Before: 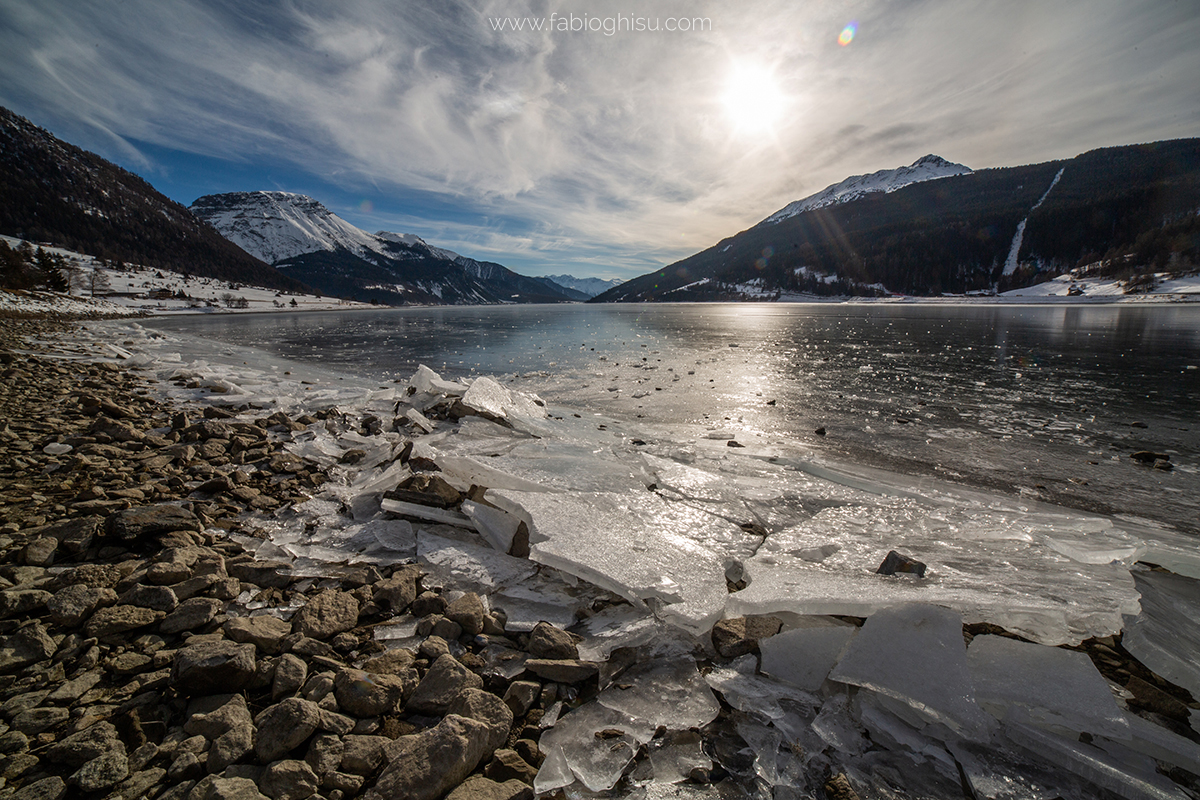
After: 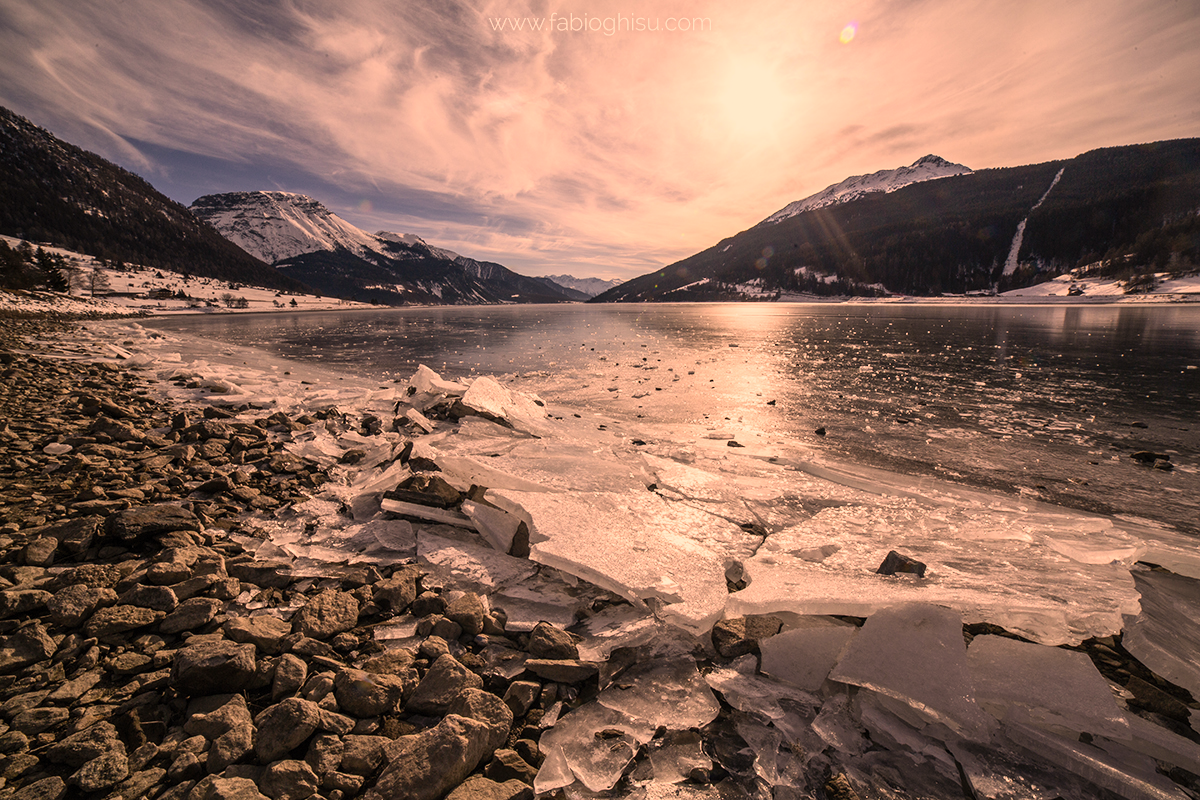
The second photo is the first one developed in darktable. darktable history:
color correction: highlights a* 39.25, highlights b* 39.97, saturation 0.693
color balance rgb: power › hue 316.27°, linear chroma grading › global chroma 0.949%, perceptual saturation grading › global saturation 0.326%
contrast brightness saturation: contrast 0.204, brightness 0.153, saturation 0.146
